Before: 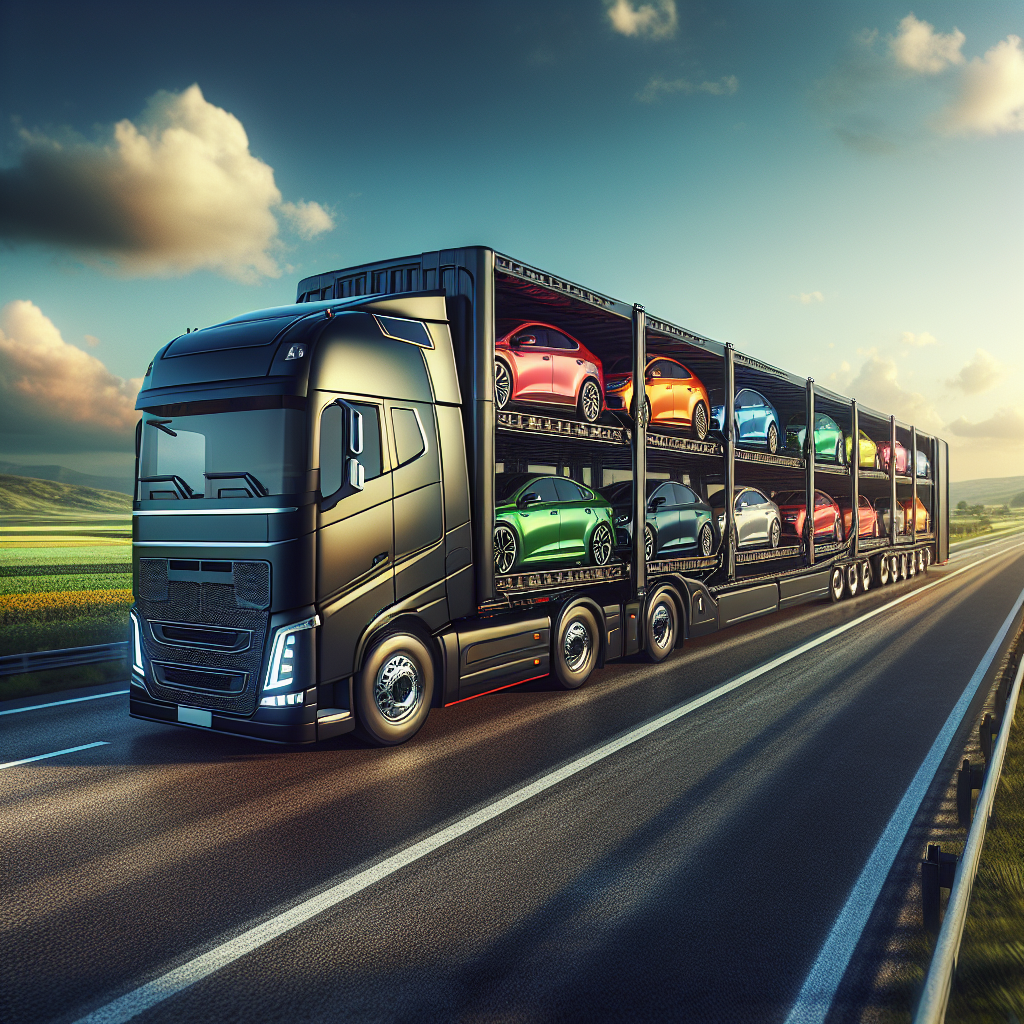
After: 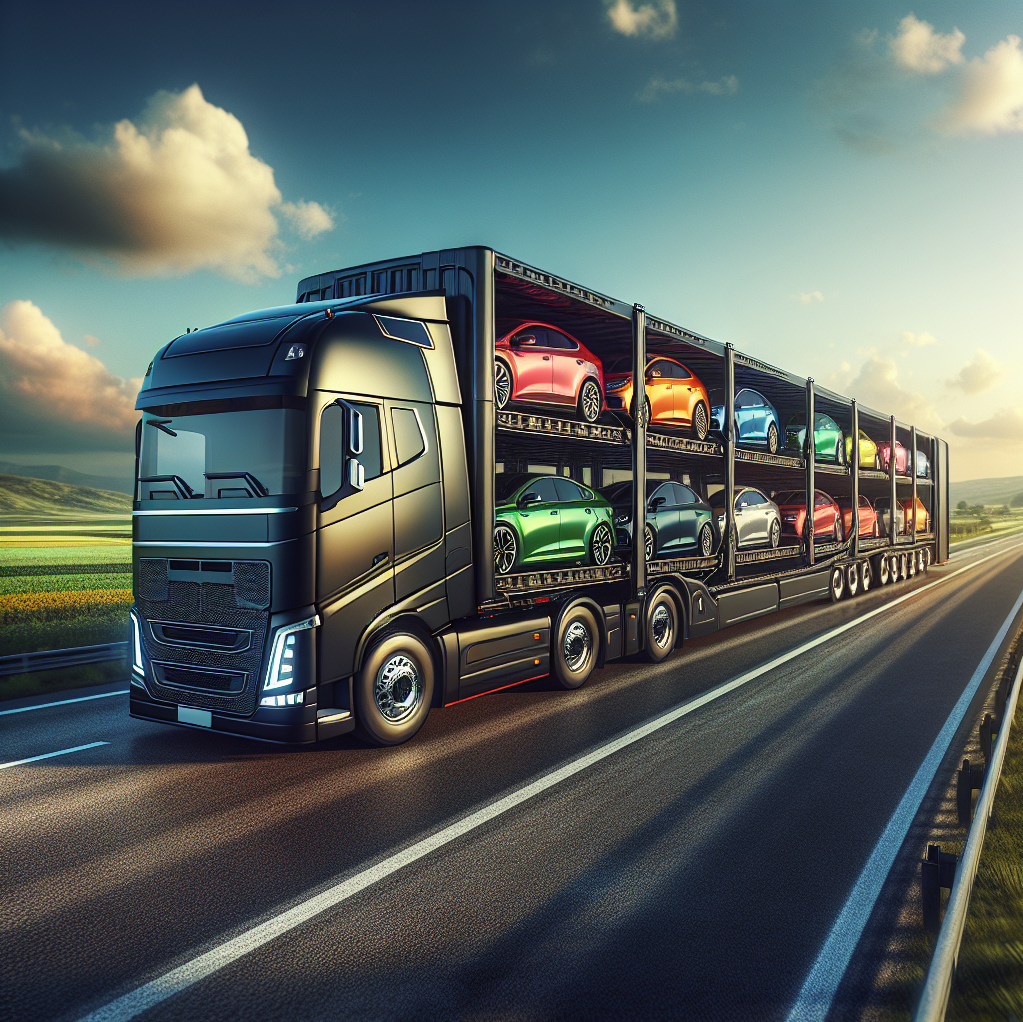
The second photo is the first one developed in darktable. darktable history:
crop: top 0.05%, bottom 0.098%
tone equalizer: on, module defaults
